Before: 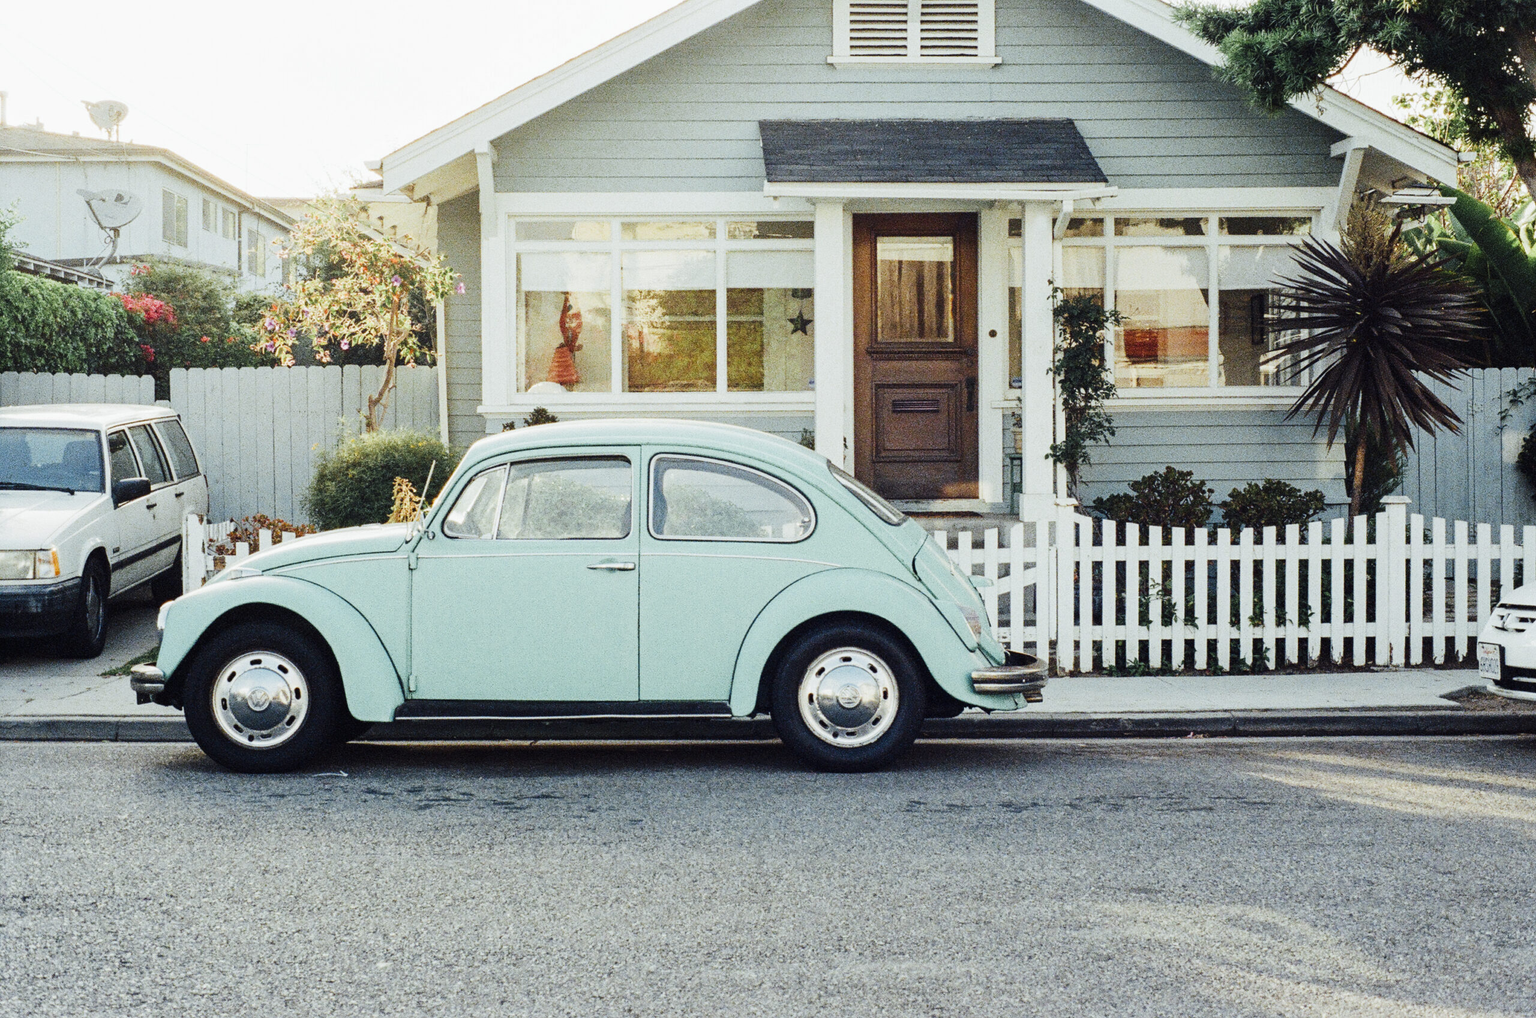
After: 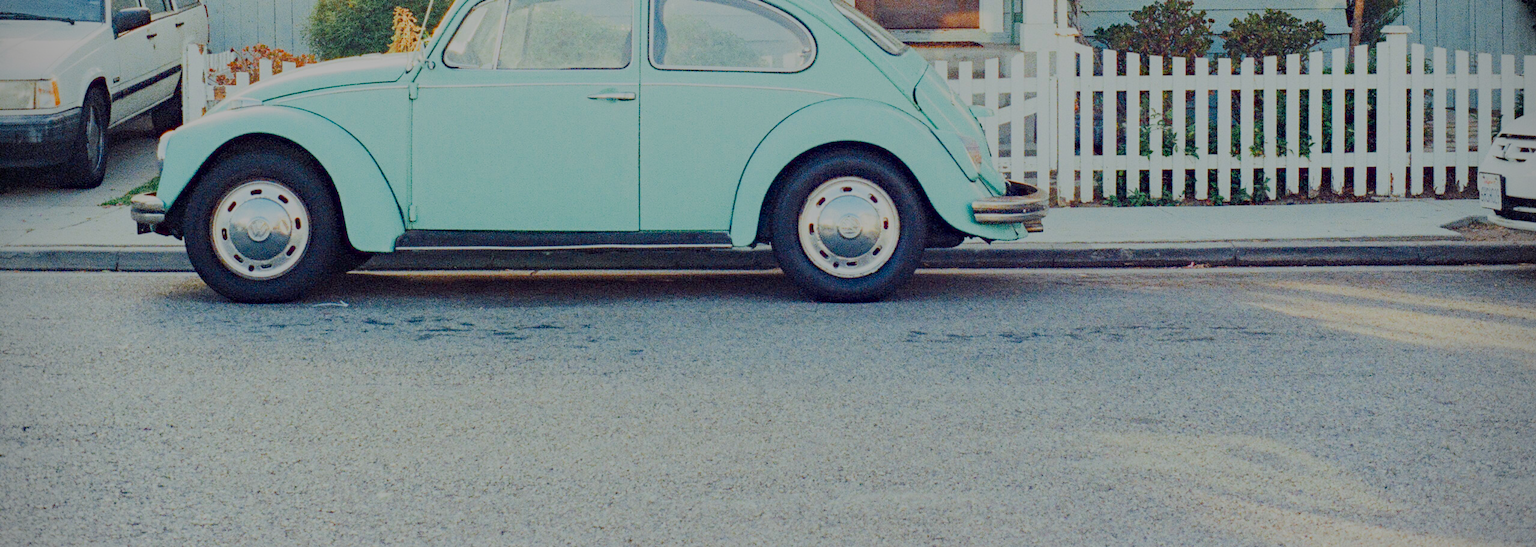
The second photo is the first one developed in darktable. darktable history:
filmic rgb: black relative exposure -16 EV, white relative exposure 8 EV, threshold 3 EV, hardness 4.17, latitude 50%, contrast 0.5, color science v5 (2021), contrast in shadows safe, contrast in highlights safe, enable highlight reconstruction true
exposure: exposure 0.564 EV, compensate highlight preservation false
crop and rotate: top 46.237%
haze removal: compatibility mode true, adaptive false
vignetting: dithering 8-bit output, unbound false
tone equalizer: on, module defaults
